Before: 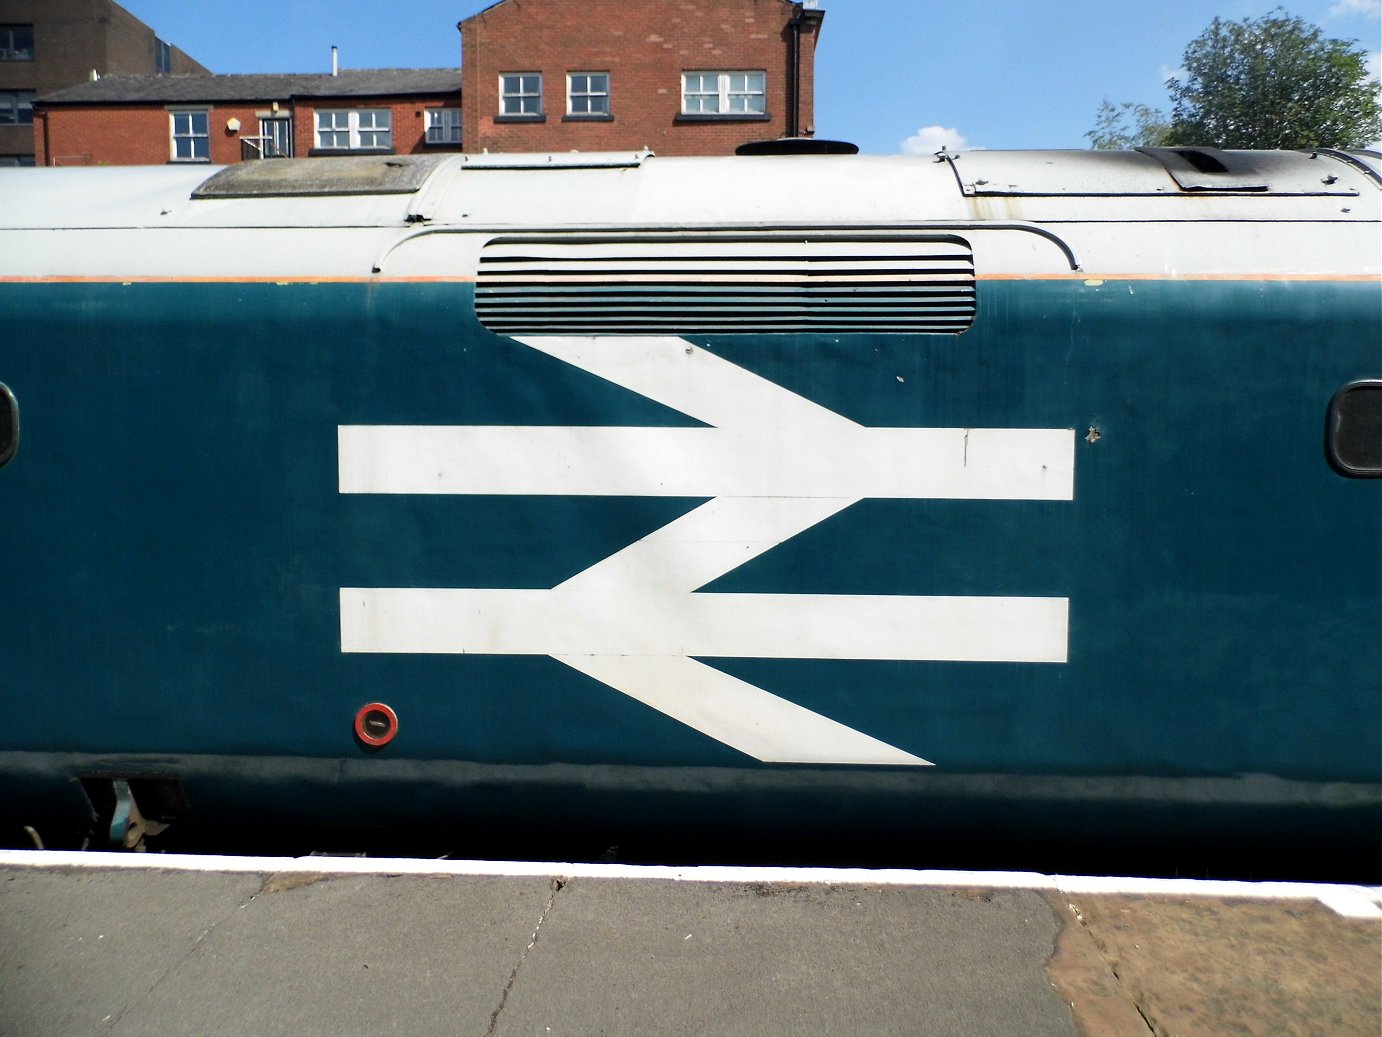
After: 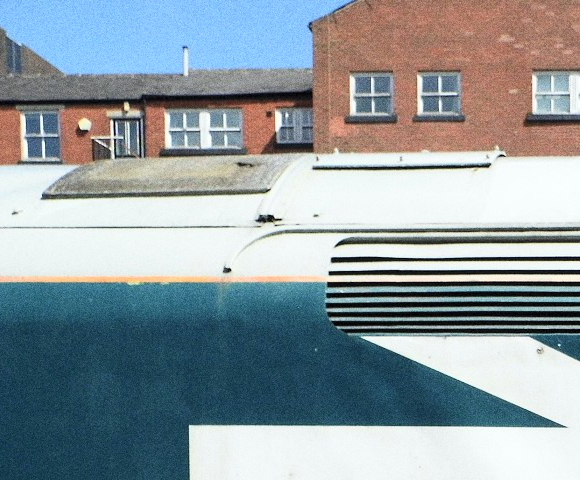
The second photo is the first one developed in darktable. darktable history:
contrast brightness saturation: contrast 0.14, brightness 0.21
white balance: red 0.978, blue 0.999
crop and rotate: left 10.817%, top 0.062%, right 47.194%, bottom 53.626%
grain: coarseness 0.09 ISO, strength 40%
